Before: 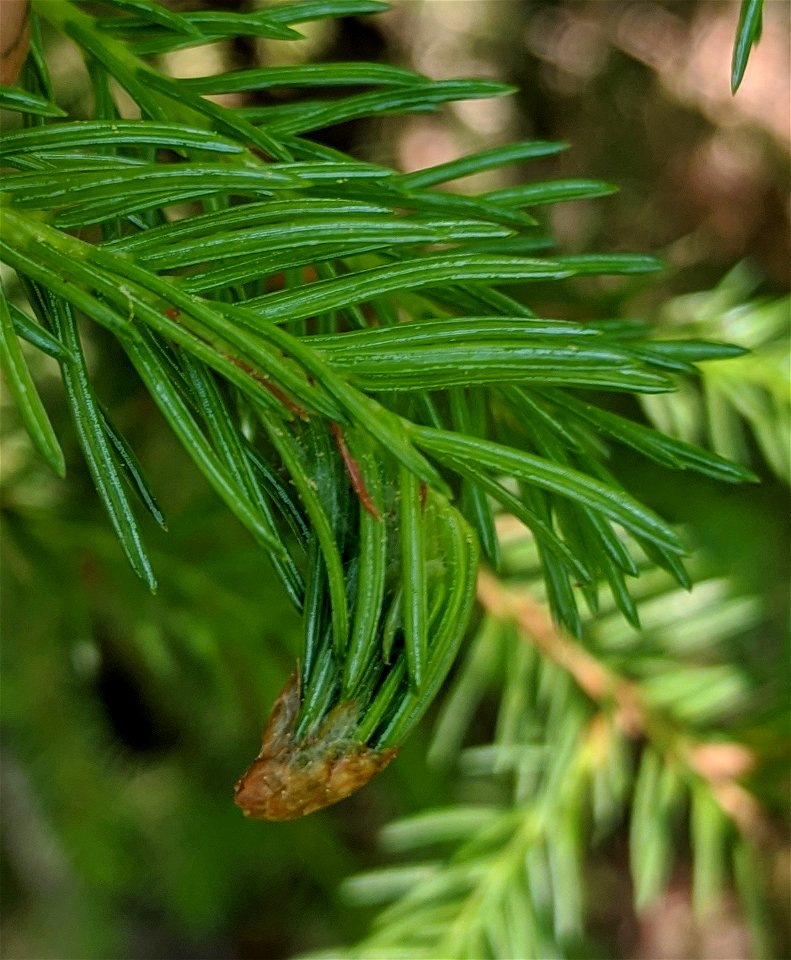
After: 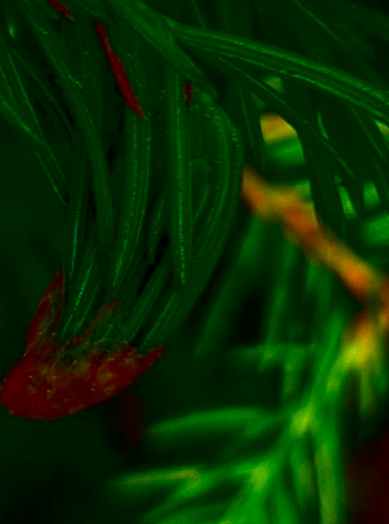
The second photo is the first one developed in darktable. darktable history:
crop: left 29.714%, top 41.849%, right 21.096%, bottom 3.474%
contrast brightness saturation: brightness -0.996, saturation 0.992
